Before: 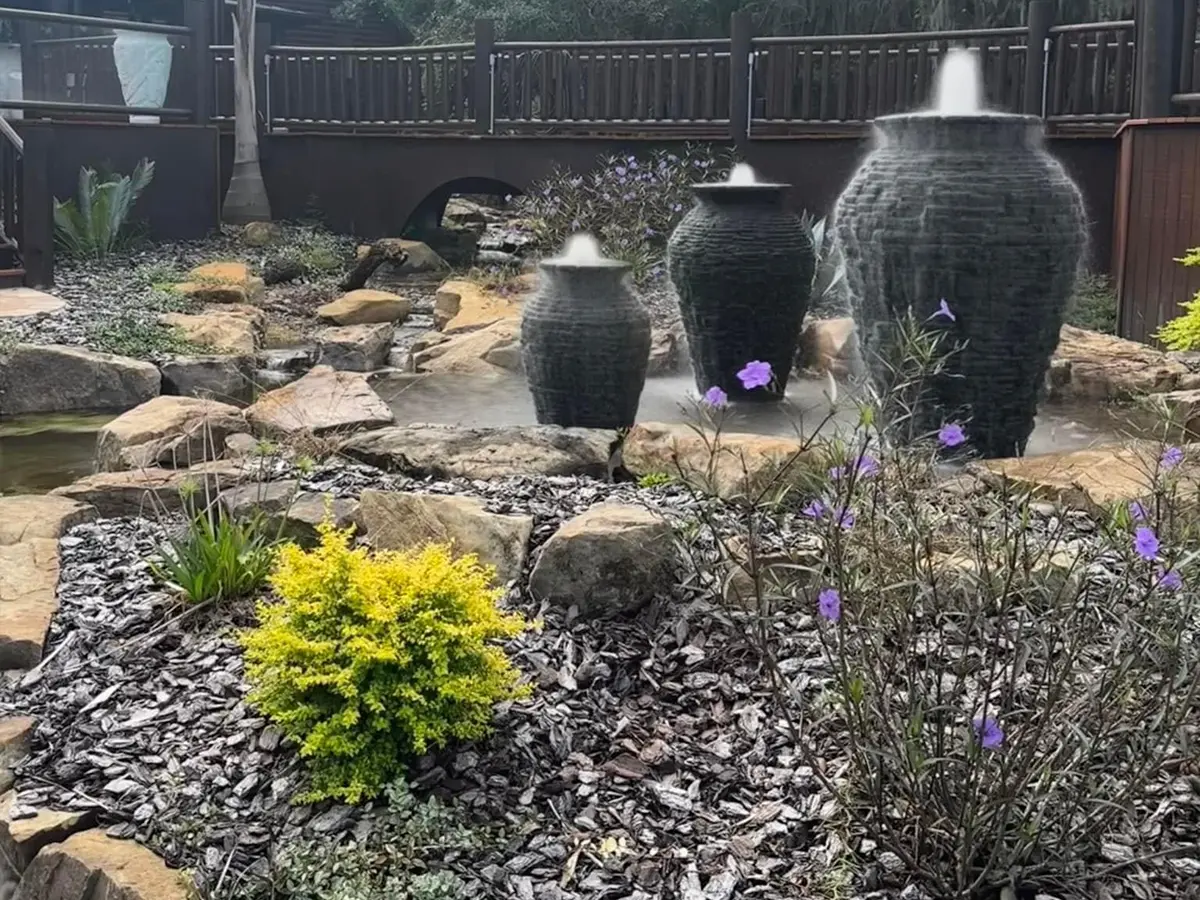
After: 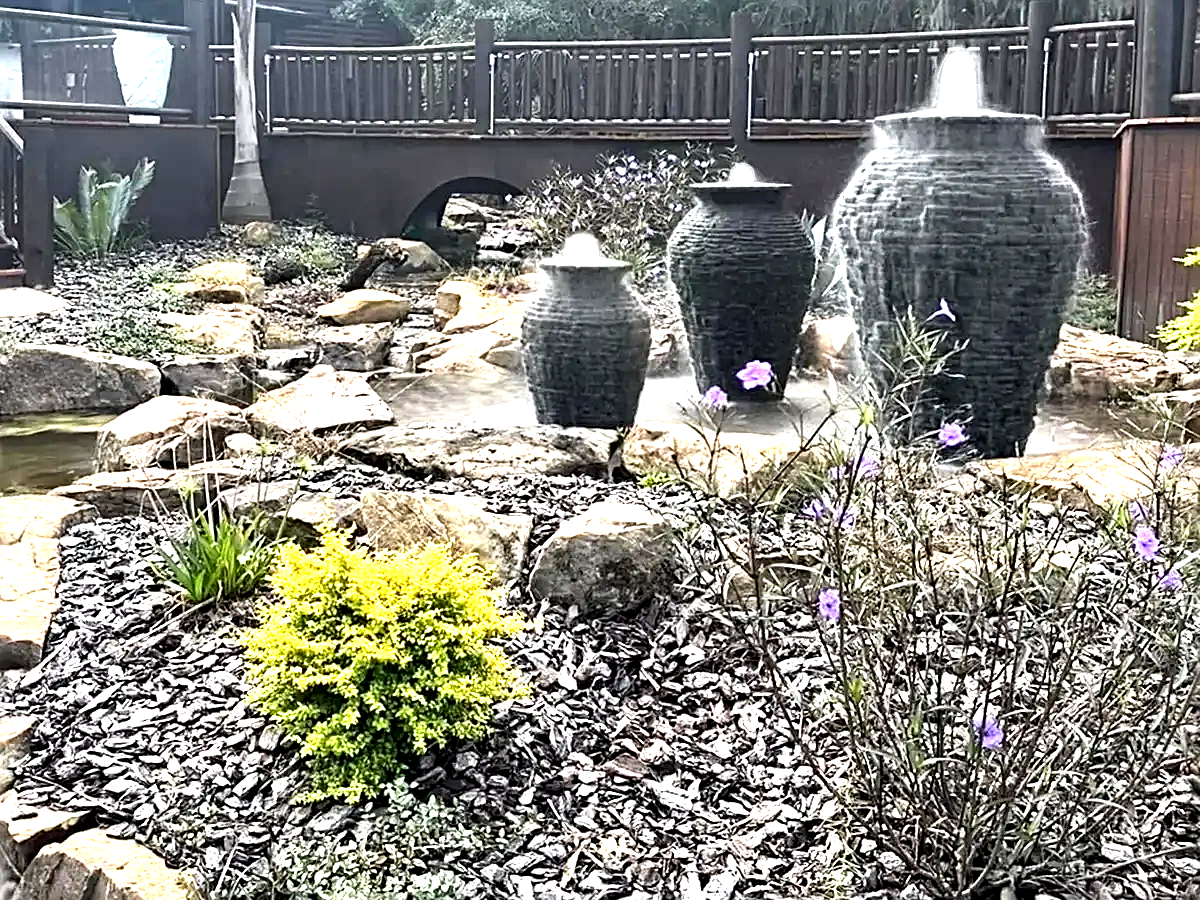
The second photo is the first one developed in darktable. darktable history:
white balance: red 1, blue 1
sharpen: radius 2.767
exposure: exposure 1.25 EV, compensate exposure bias true, compensate highlight preservation false
contrast equalizer: y [[0.601, 0.6, 0.598, 0.598, 0.6, 0.601], [0.5 ×6], [0.5 ×6], [0 ×6], [0 ×6]]
